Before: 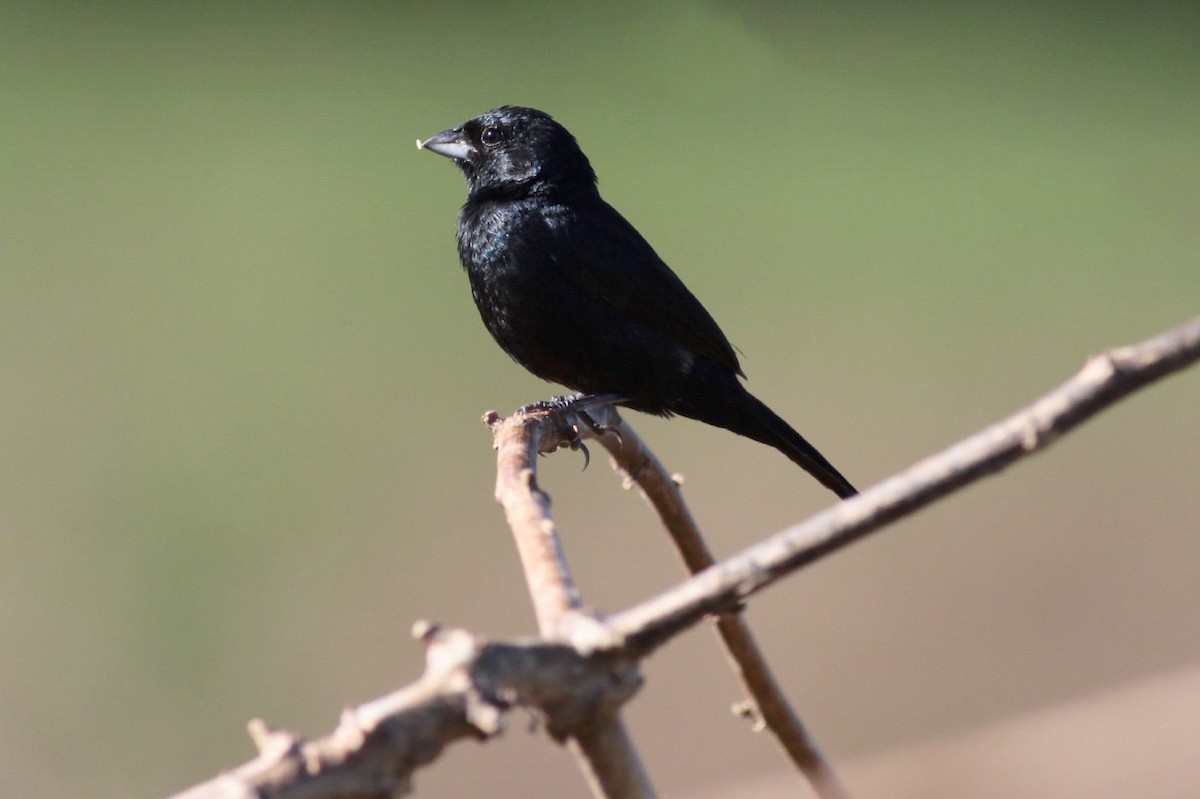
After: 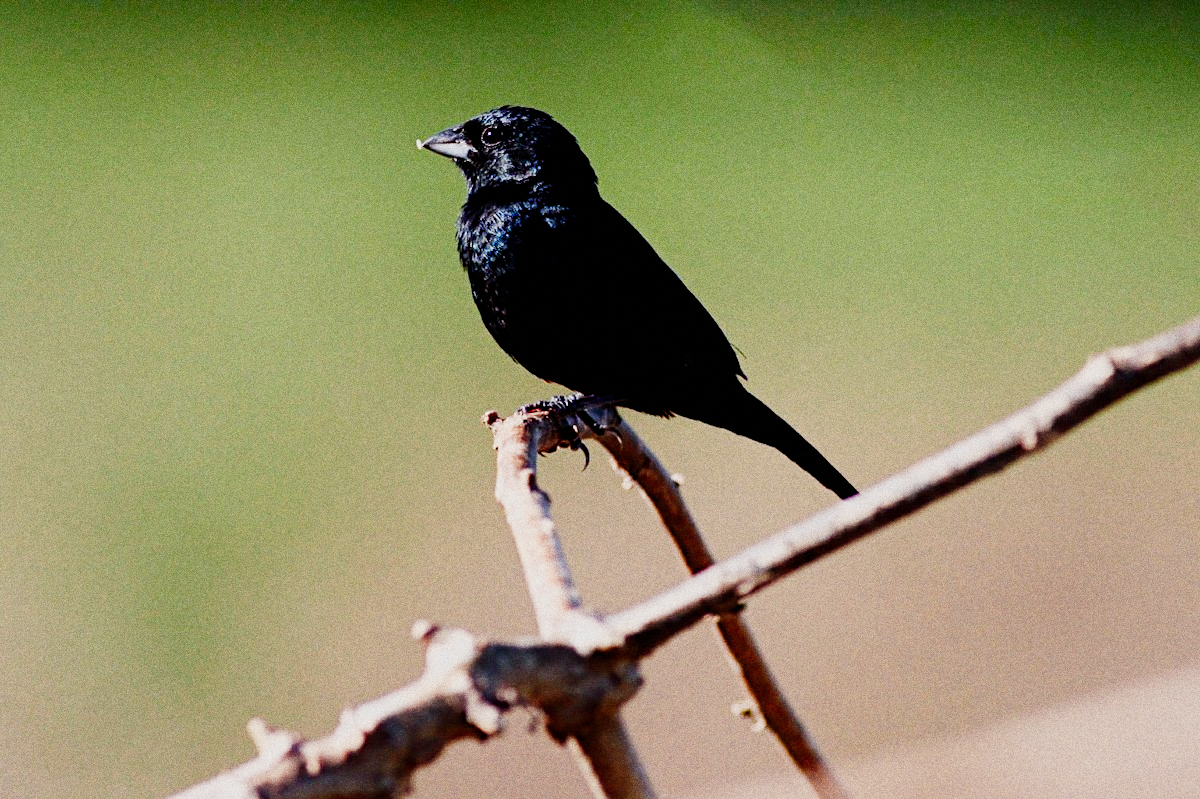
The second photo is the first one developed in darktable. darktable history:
contrast equalizer: y [[0.439, 0.44, 0.442, 0.457, 0.493, 0.498], [0.5 ×6], [0.5 ×6], [0 ×6], [0 ×6]], mix 0.59
color balance rgb: shadows lift › luminance -9.41%, highlights gain › luminance 17.6%, global offset › luminance -1.45%, perceptual saturation grading › highlights -17.77%, perceptual saturation grading › mid-tones 33.1%, perceptual saturation grading › shadows 50.52%, global vibrance 24.22%
color equalizer "oranges": saturation › orange 1.04, hue › orange -8.78, brightness › orange 1.17
color equalizer "blues": saturation › blue 1.25, hue › blue -12.68, brightness › blue 0.793, node placement 6°
diffuse or sharpen "sharpen demosaicing: AA filter": edge sensitivity 1, 1st order anisotropy 100%, 2nd order anisotropy 100%, 3rd order anisotropy 100%, 4th order anisotropy 100%, 1st order speed -25%, 2nd order speed -25%, 3rd order speed -25%, 4th order speed -25%
diffuse or sharpen "diffusion": radius span 77, 1st order speed 50%, 2nd order speed 50%, 3rd order speed 50%, 4th order speed 50% | blend: blend mode normal, opacity 25%; mask: uniform (no mask)
grain "silver grain": coarseness 0.09 ISO, strength 40%
sigmoid: contrast 1.81, skew -0.21, preserve hue 0%, red attenuation 0.1, red rotation 0.035, green attenuation 0.1, green rotation -0.017, blue attenuation 0.15, blue rotation -0.052, base primaries Rec2020
exposure "magic lantern defaults": compensate highlight preservation false
